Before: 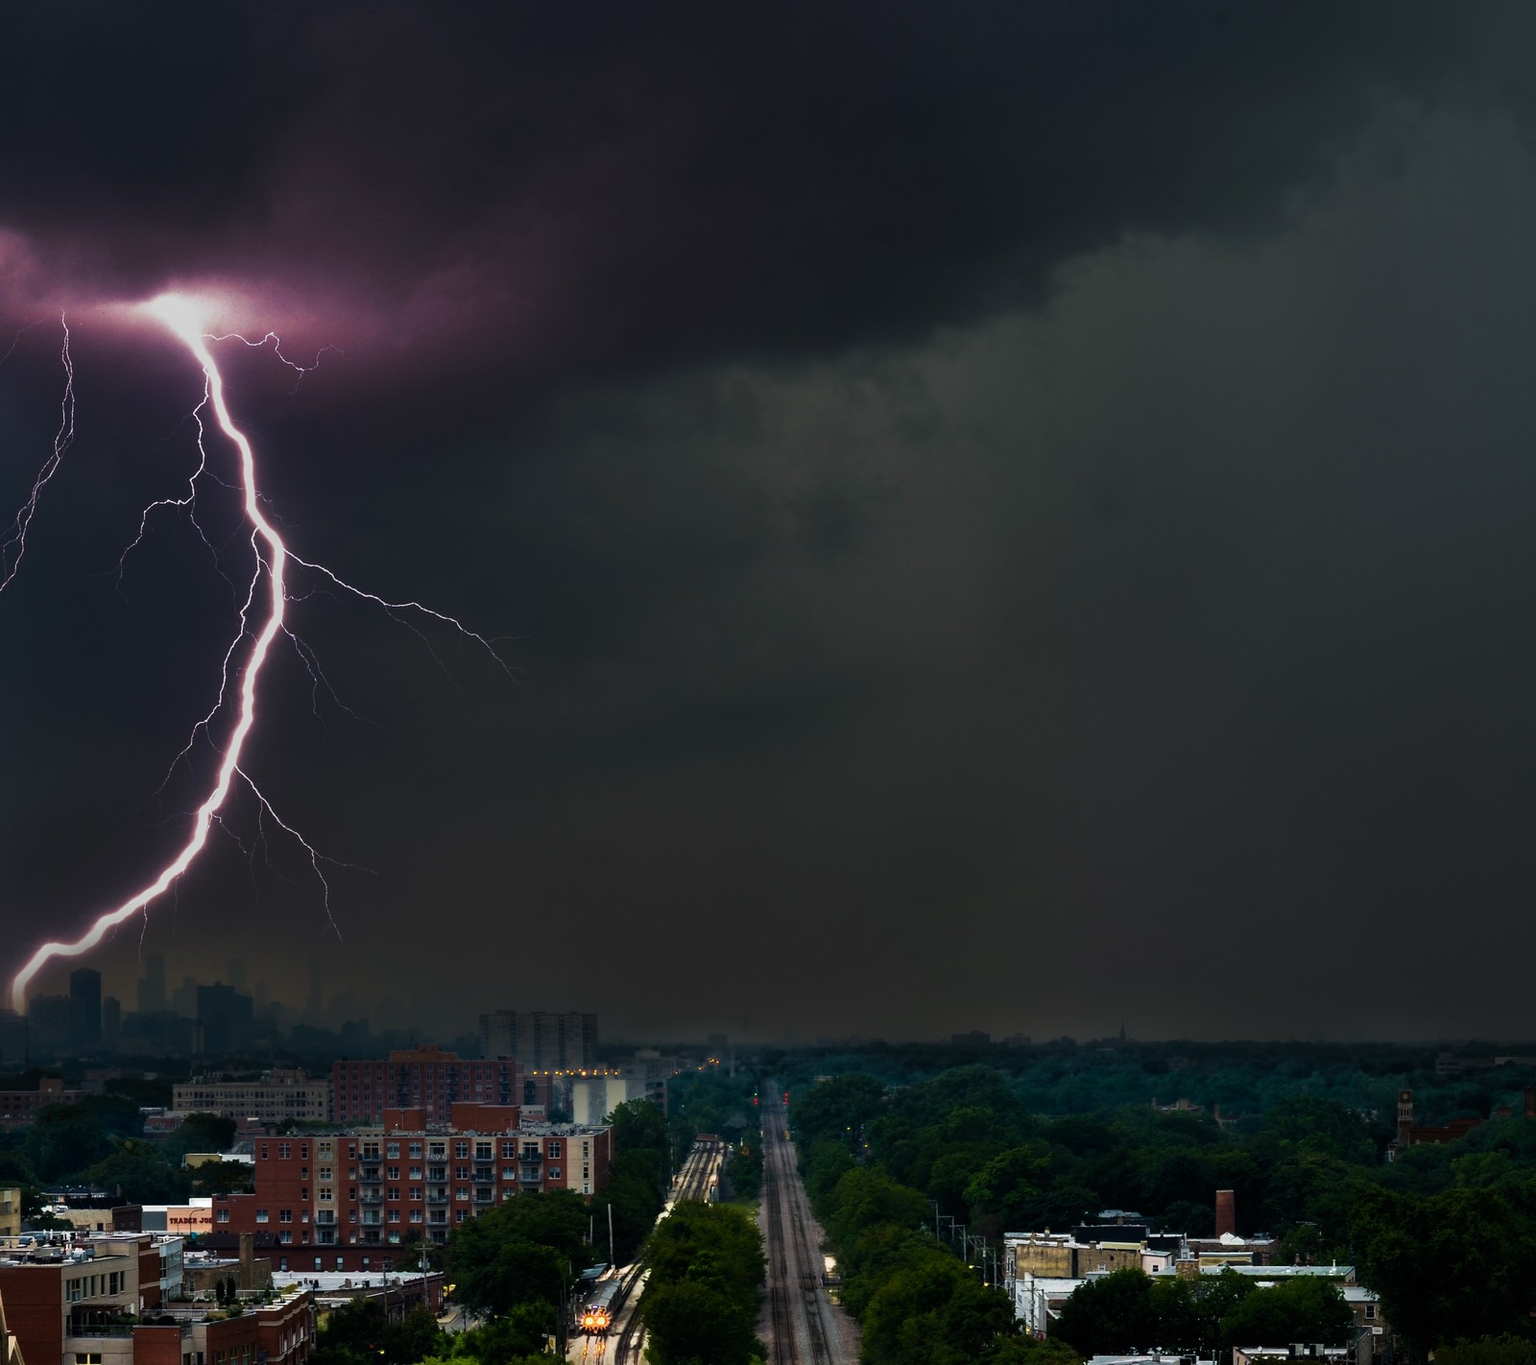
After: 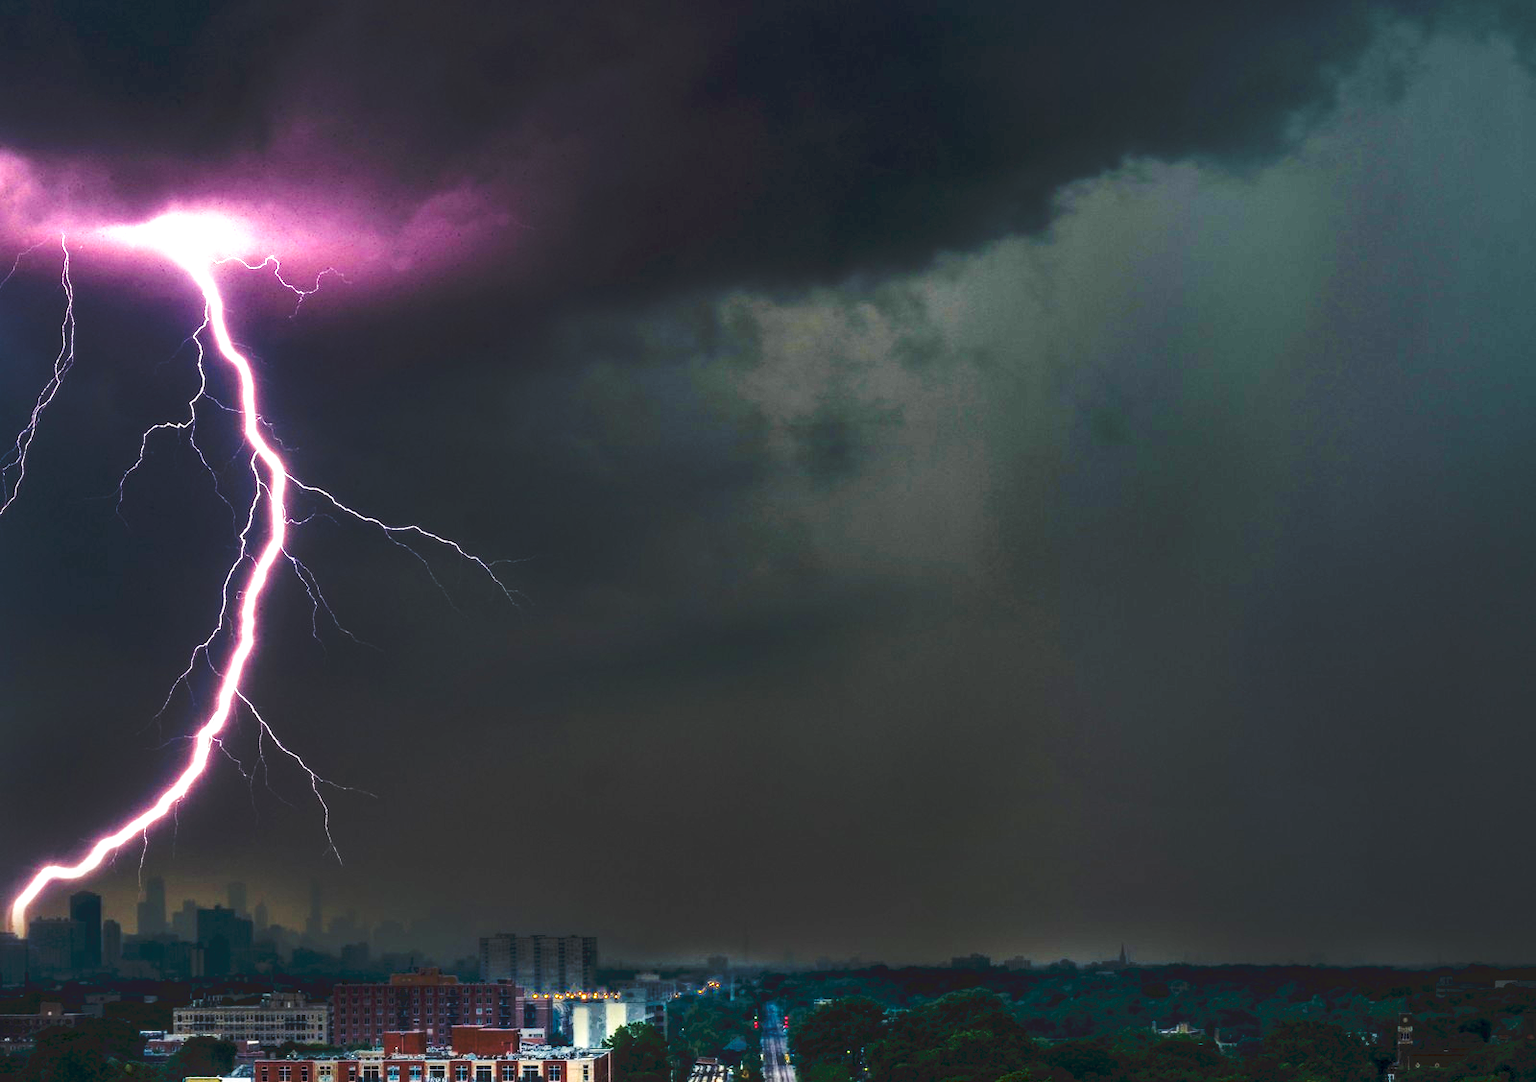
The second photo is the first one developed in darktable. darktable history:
color balance rgb: perceptual saturation grading › global saturation 25.042%, perceptual brilliance grading › global brilliance 20.463%, global vibrance 20%
crop and rotate: top 5.666%, bottom 14.96%
tone curve: curves: ch0 [(0, 0) (0.003, 0.037) (0.011, 0.061) (0.025, 0.104) (0.044, 0.145) (0.069, 0.145) (0.1, 0.127) (0.136, 0.175) (0.177, 0.207) (0.224, 0.252) (0.277, 0.341) (0.335, 0.446) (0.399, 0.554) (0.468, 0.658) (0.543, 0.757) (0.623, 0.843) (0.709, 0.919) (0.801, 0.958) (0.898, 0.975) (1, 1)], preserve colors none
local contrast: highlights 26%, detail 150%
